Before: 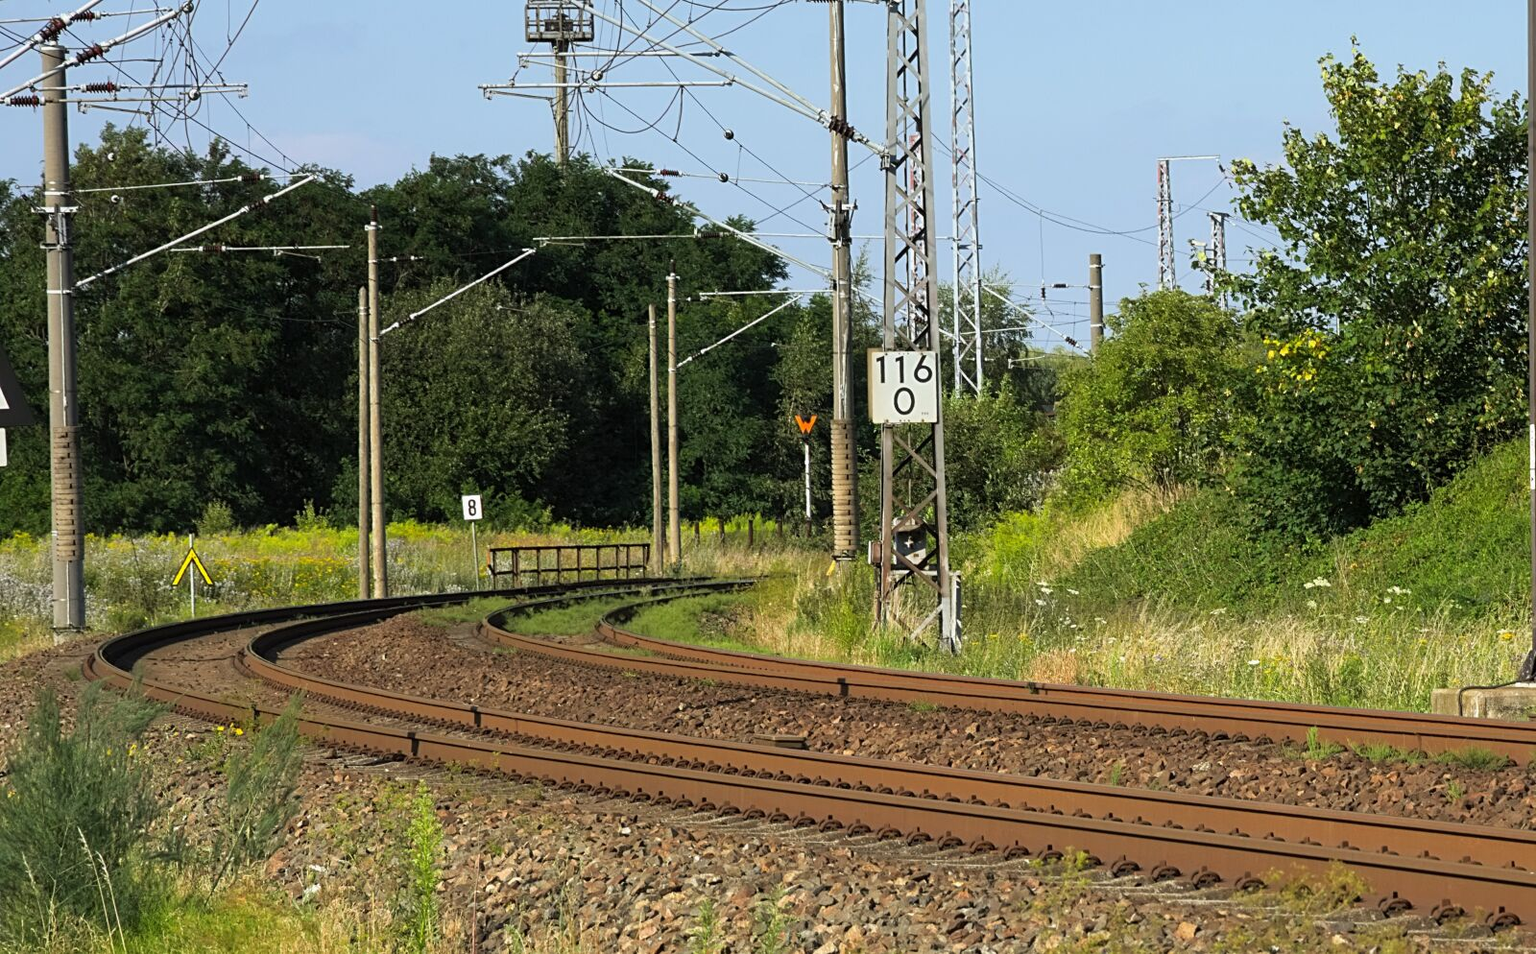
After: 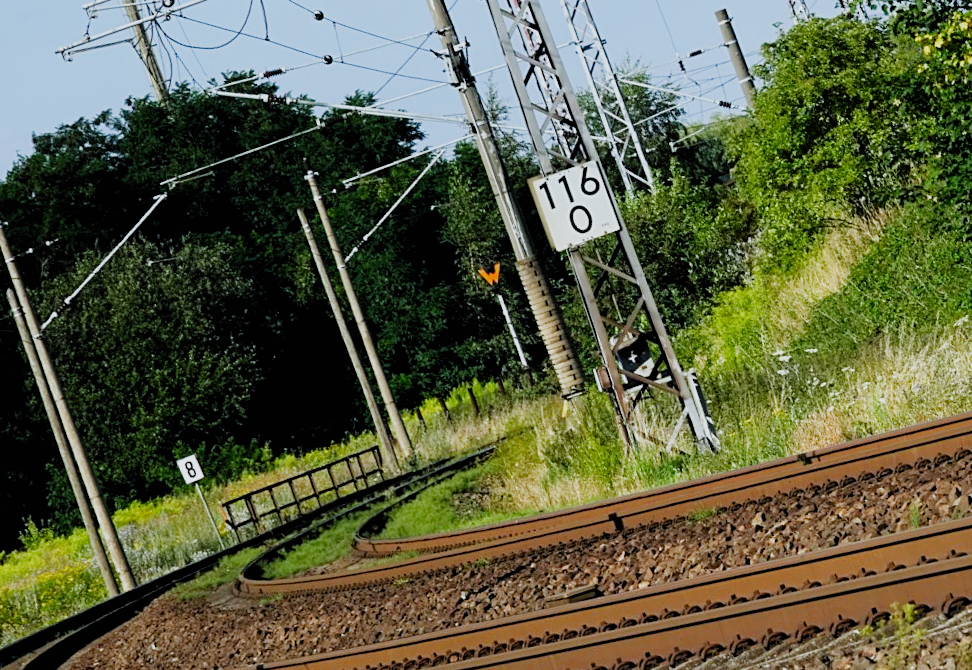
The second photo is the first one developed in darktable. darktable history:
crop and rotate: angle 18.81°, left 6.793%, right 4.167%, bottom 1.089%
color calibration: x 0.37, y 0.382, temperature 4316.41 K
filmic rgb: black relative exposure -5.04 EV, white relative exposure 3.98 EV, hardness 2.91, contrast 1.299, highlights saturation mix -10.09%, add noise in highlights 0.001, preserve chrominance no, color science v3 (2019), use custom middle-gray values true, contrast in highlights soft
